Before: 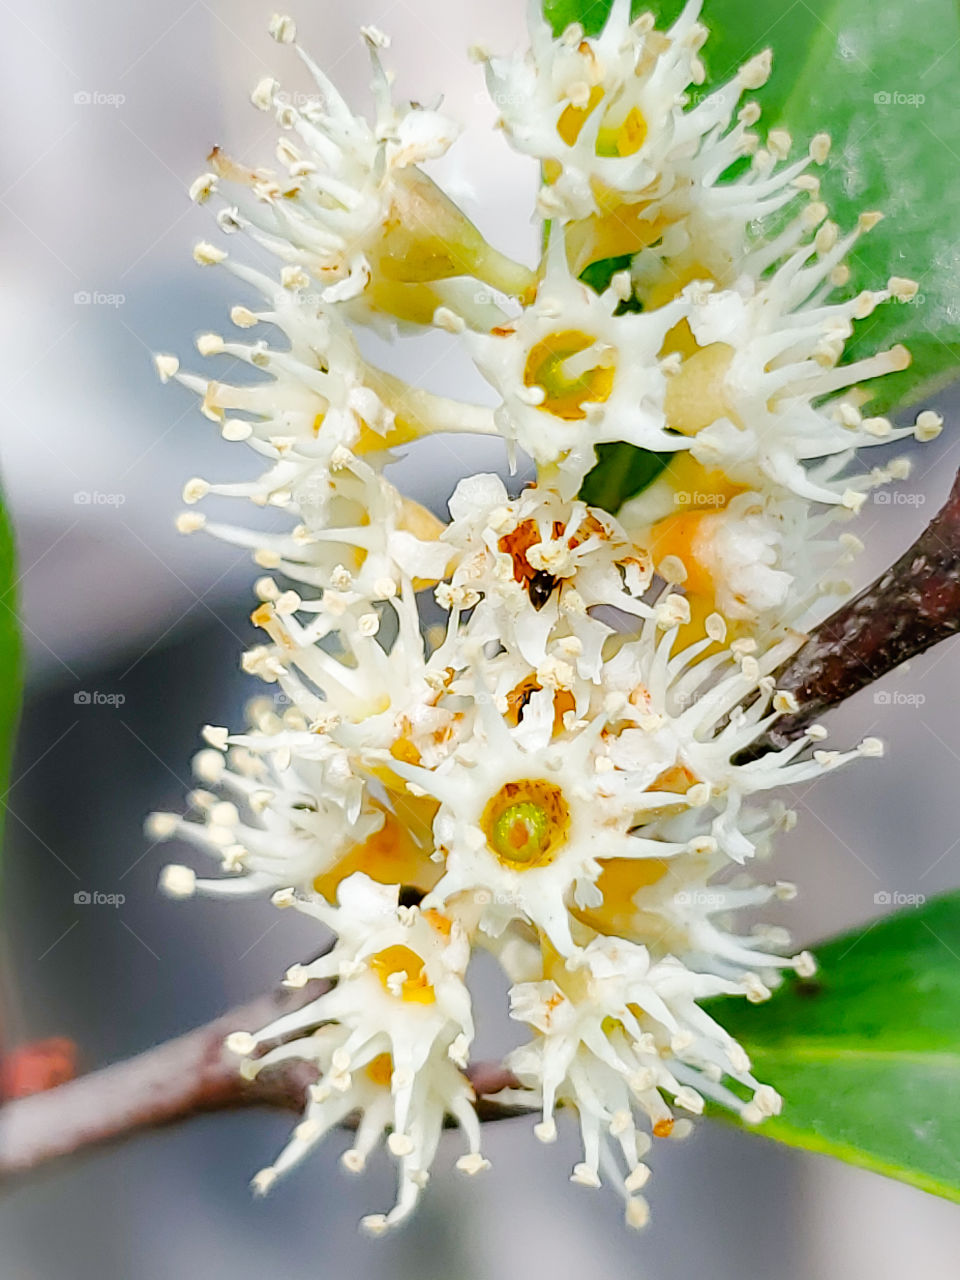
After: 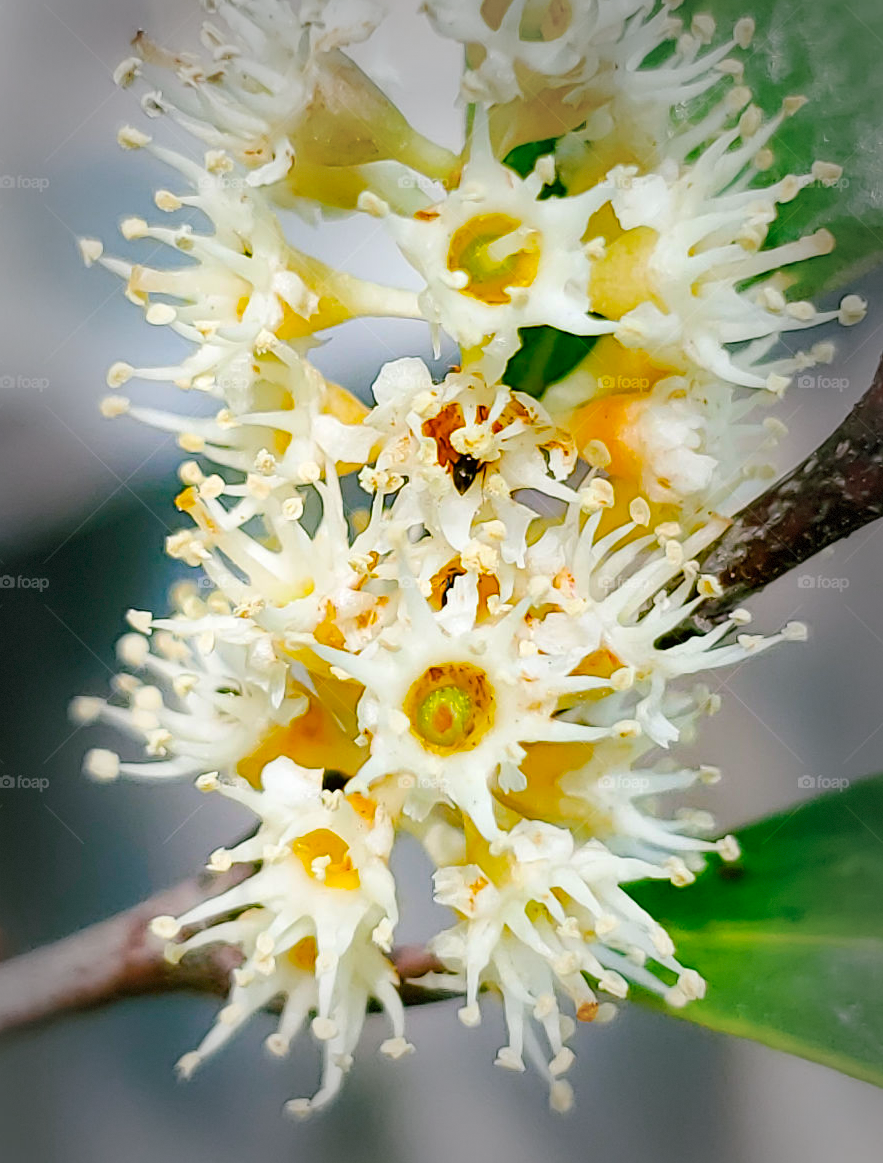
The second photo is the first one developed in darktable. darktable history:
vignetting: fall-off start 52.59%, automatic ratio true, width/height ratio 1.316, shape 0.231, dithering 8-bit output
color balance rgb: shadows lift › chroma 11.684%, shadows lift › hue 131.59°, perceptual saturation grading › global saturation 25.313%, global vibrance 31.56%
crop and rotate: left 7.983%, top 9.064%
